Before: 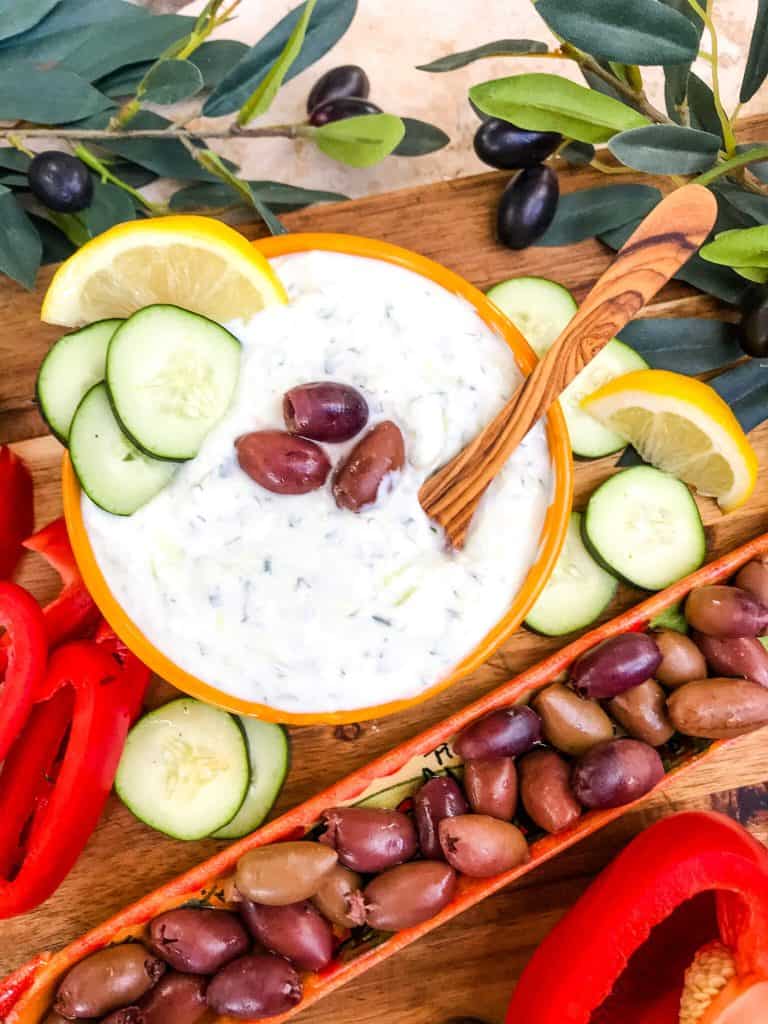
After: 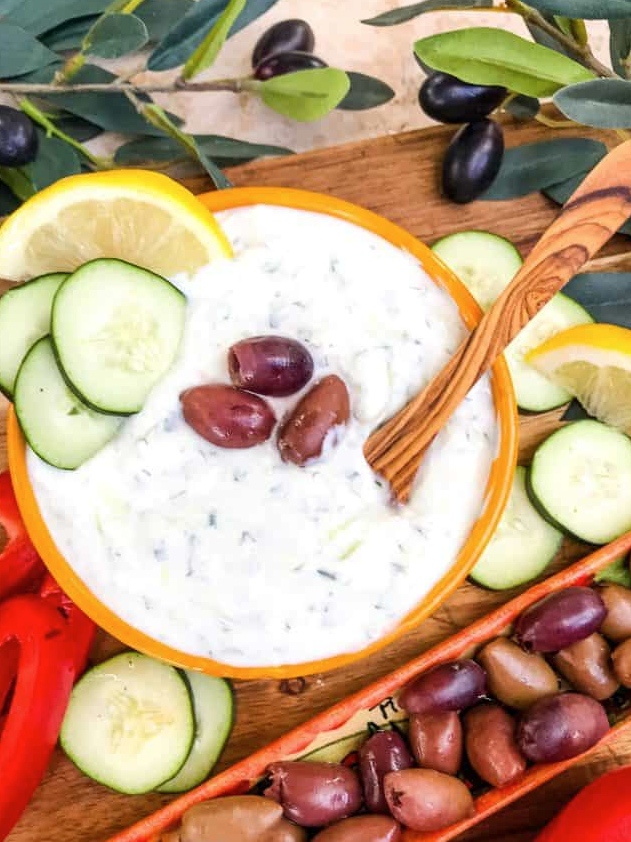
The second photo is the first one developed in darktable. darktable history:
contrast brightness saturation: saturation -0.05
crop and rotate: left 7.196%, top 4.574%, right 10.605%, bottom 13.178%
